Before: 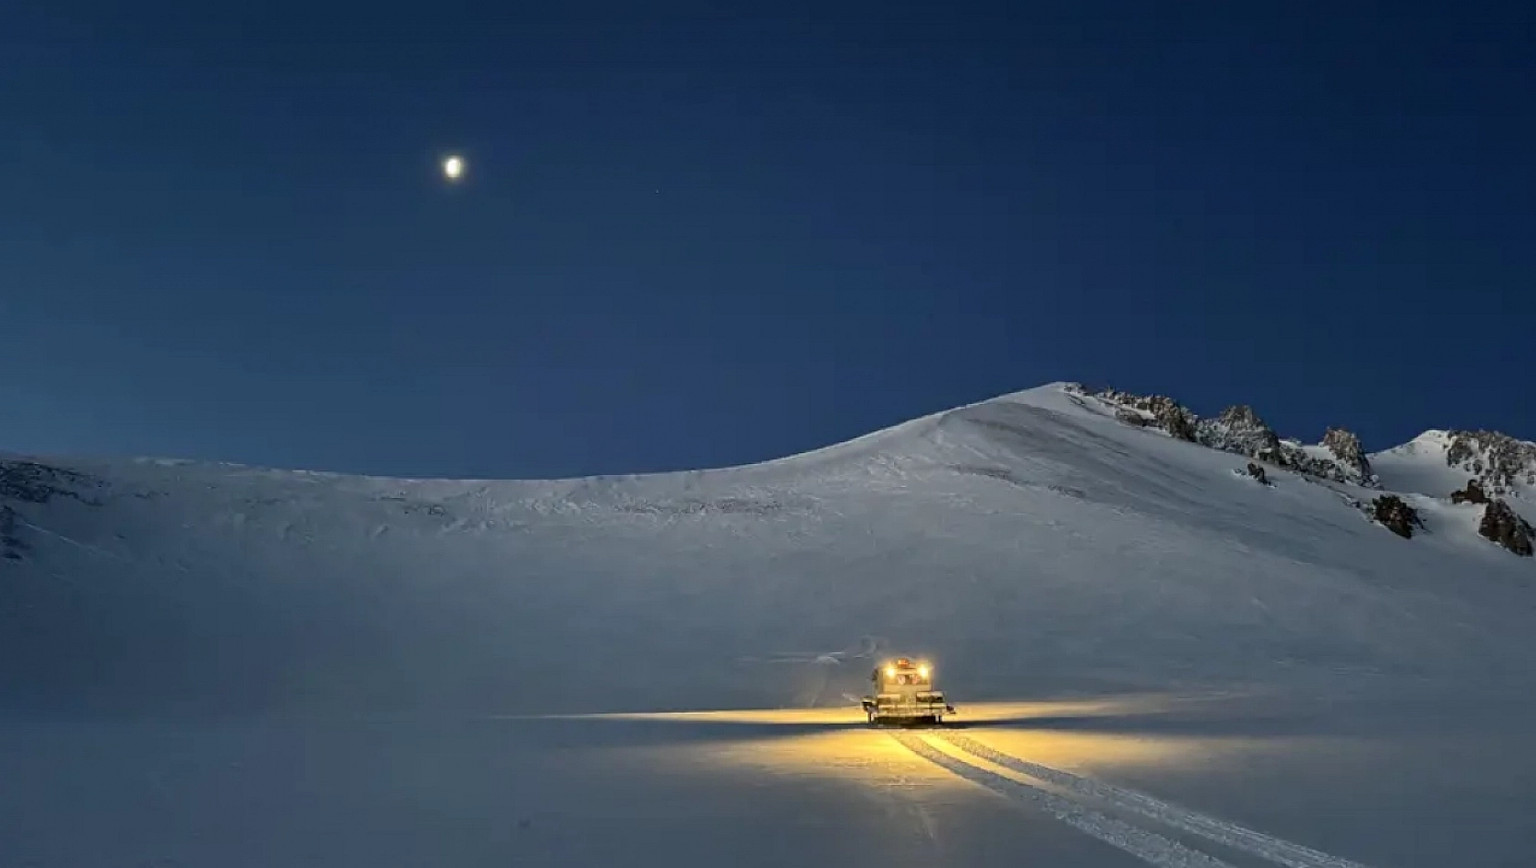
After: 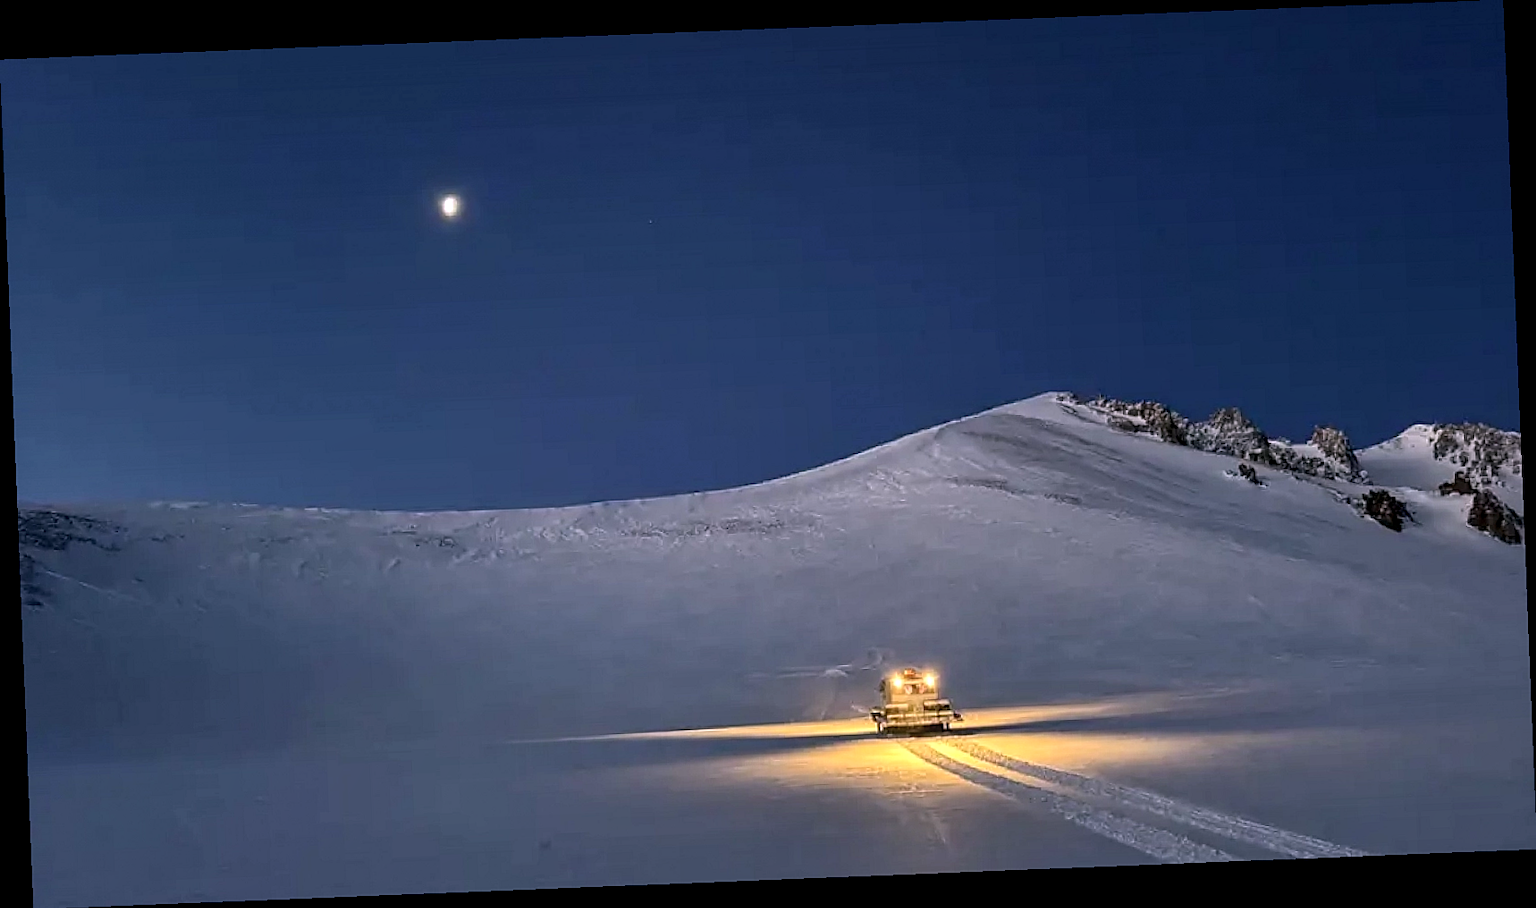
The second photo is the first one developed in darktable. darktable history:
local contrast: detail 130%
rotate and perspective: rotation -2.29°, automatic cropping off
color correction: highlights b* 3
sharpen: radius 1.864, amount 0.398, threshold 1.271
white balance: red 1.066, blue 1.119
